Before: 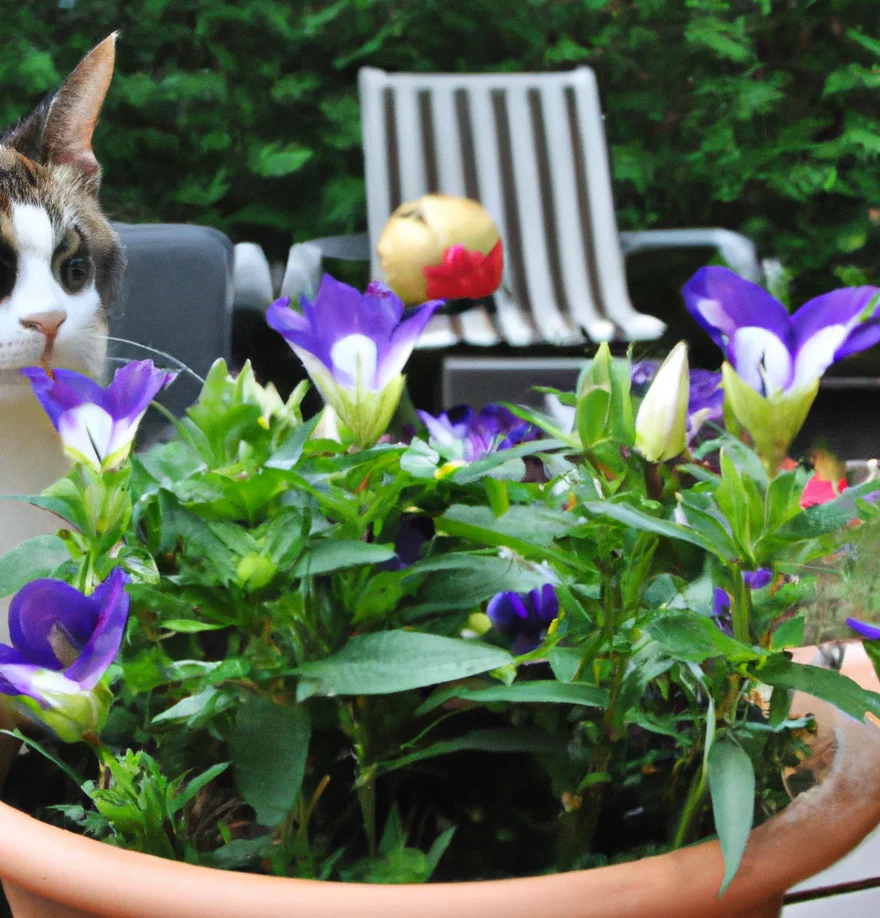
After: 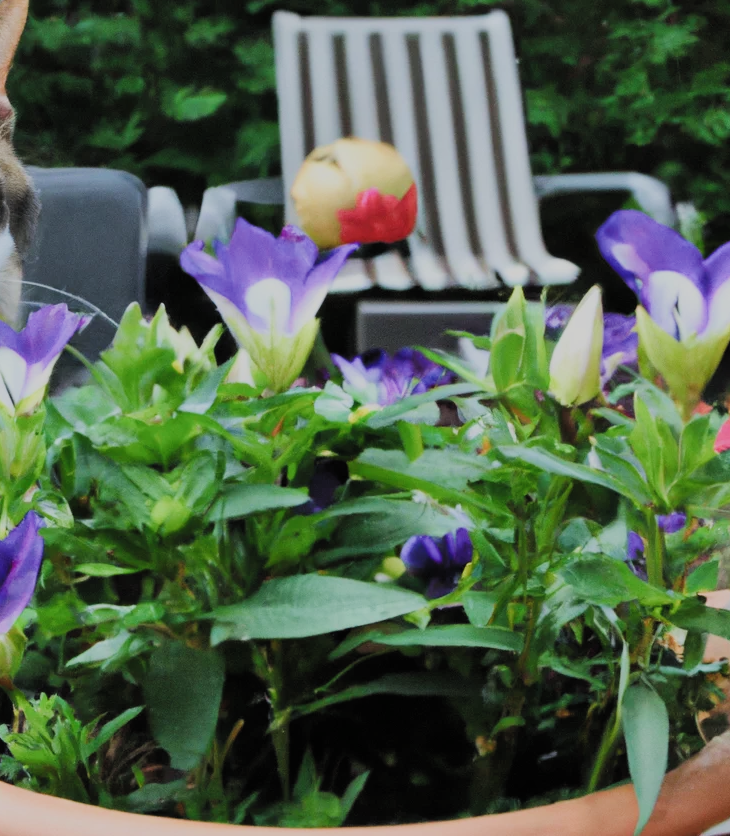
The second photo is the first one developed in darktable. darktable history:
crop: left 9.836%, top 6.205%, right 7.117%, bottom 2.628%
filmic rgb: black relative exposure -7.65 EV, white relative exposure 4.56 EV, hardness 3.61, color science v5 (2021), contrast in shadows safe, contrast in highlights safe
